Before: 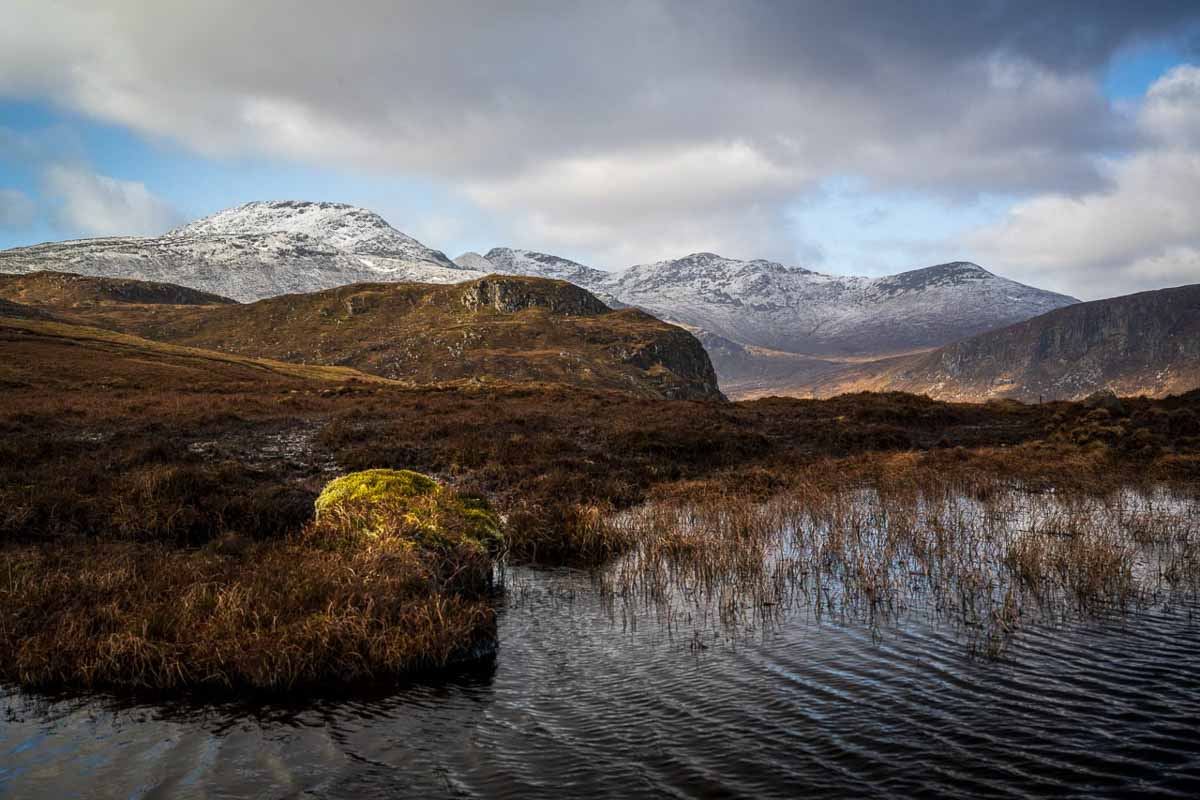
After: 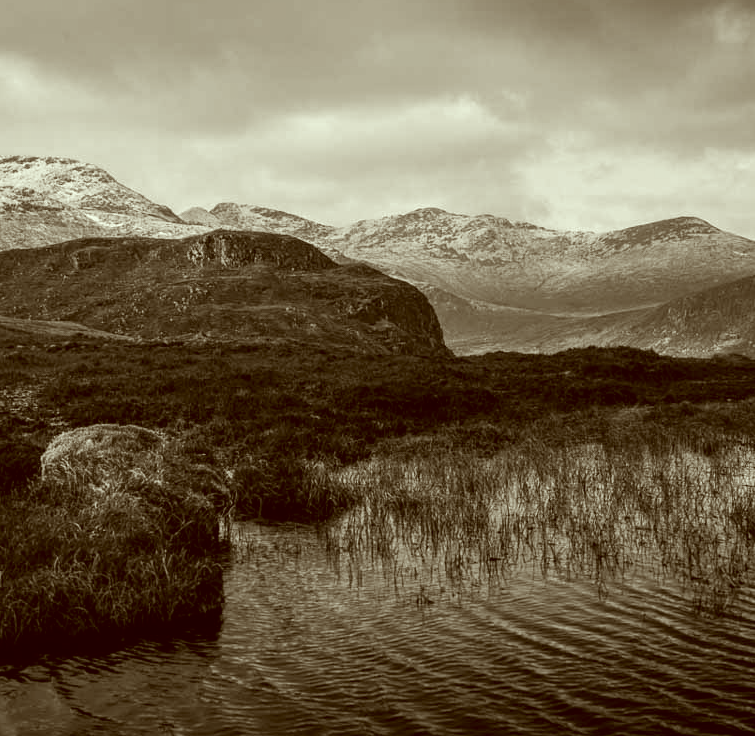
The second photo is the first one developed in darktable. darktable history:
color calibration: output gray [0.31, 0.36, 0.33, 0], illuminant Planckian (black body), x 0.376, y 0.374, temperature 4115.75 K
color correction: highlights a* -6.28, highlights b* 9.17, shadows a* 10.13, shadows b* 23.71
crop and rotate: left 22.863%, top 5.642%, right 14.182%, bottom 2.331%
